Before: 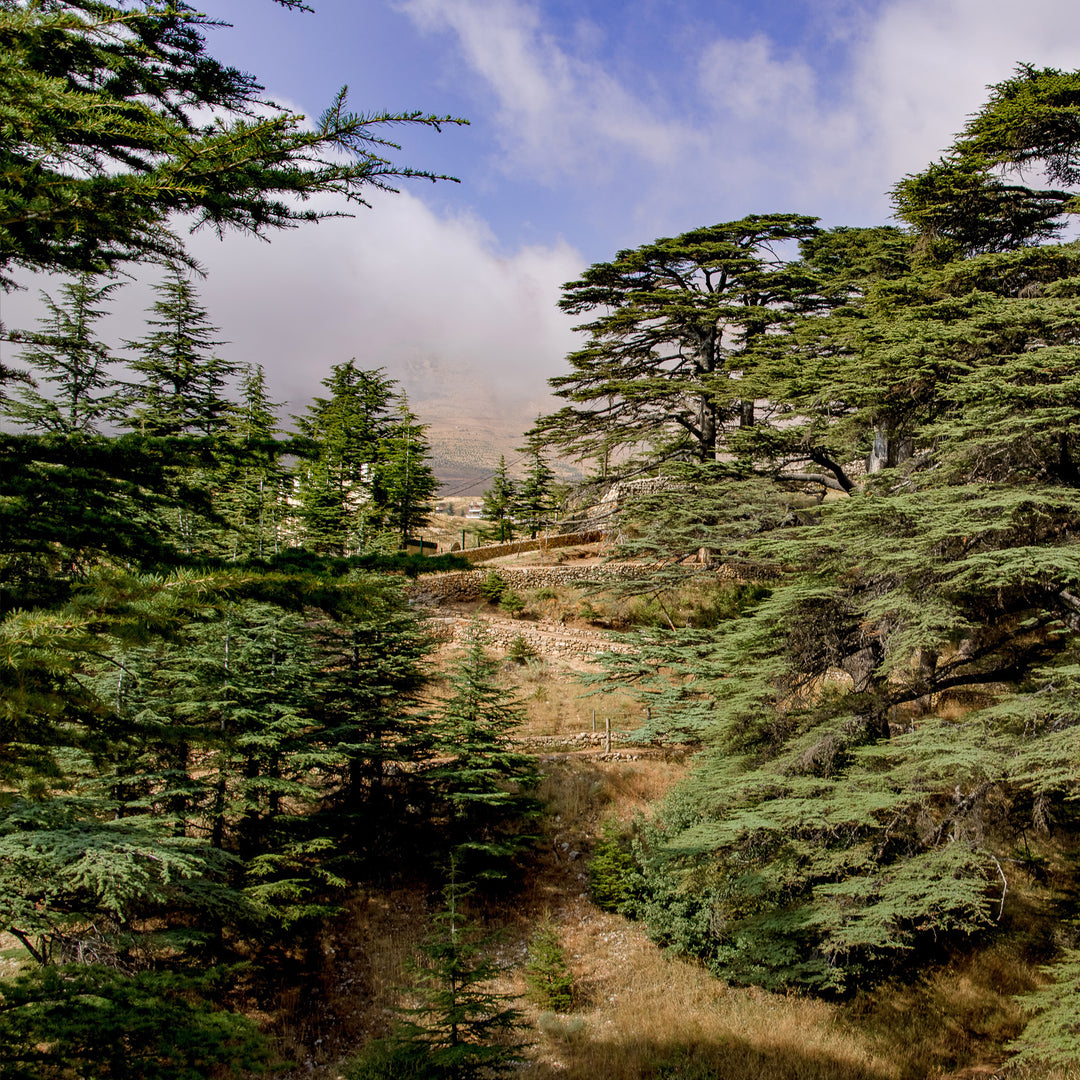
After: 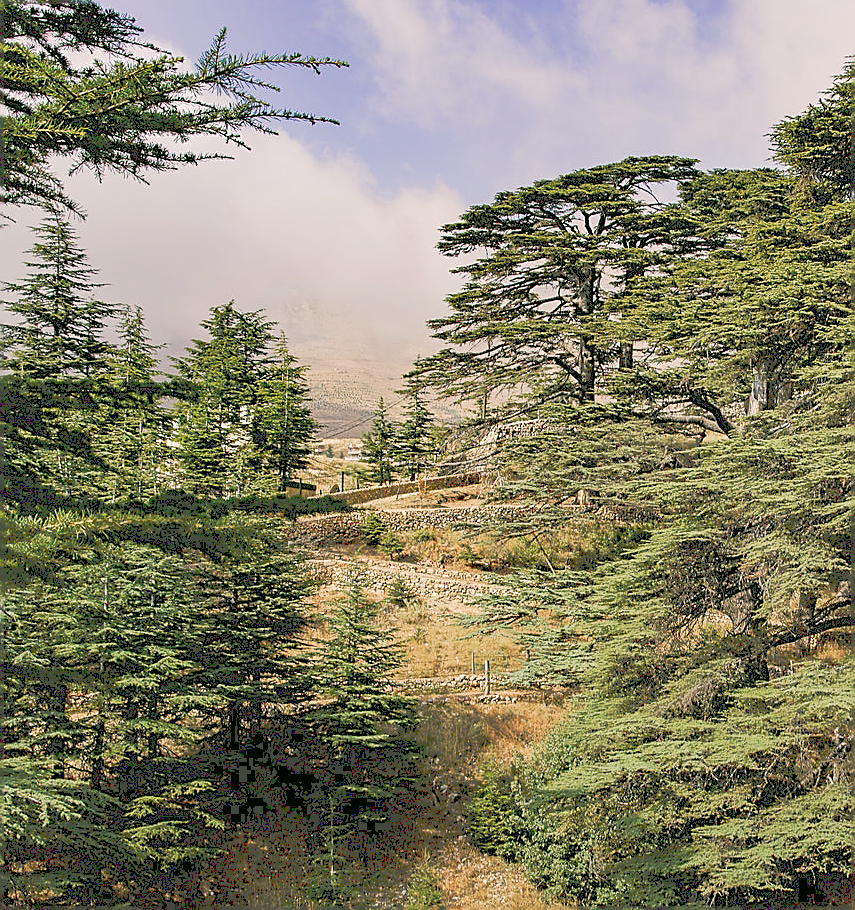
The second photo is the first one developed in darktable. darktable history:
color correction: highlights a* 4.02, highlights b* 4.98, shadows a* -7.55, shadows b* 4.98
sharpen: radius 1.4, amount 1.25, threshold 0.7
crop: left 11.225%, top 5.381%, right 9.565%, bottom 10.314%
tone curve: curves: ch0 [(0, 0) (0.003, 0.301) (0.011, 0.302) (0.025, 0.307) (0.044, 0.313) (0.069, 0.316) (0.1, 0.322) (0.136, 0.325) (0.177, 0.341) (0.224, 0.358) (0.277, 0.386) (0.335, 0.429) (0.399, 0.486) (0.468, 0.556) (0.543, 0.644) (0.623, 0.728) (0.709, 0.796) (0.801, 0.854) (0.898, 0.908) (1, 1)], preserve colors none
